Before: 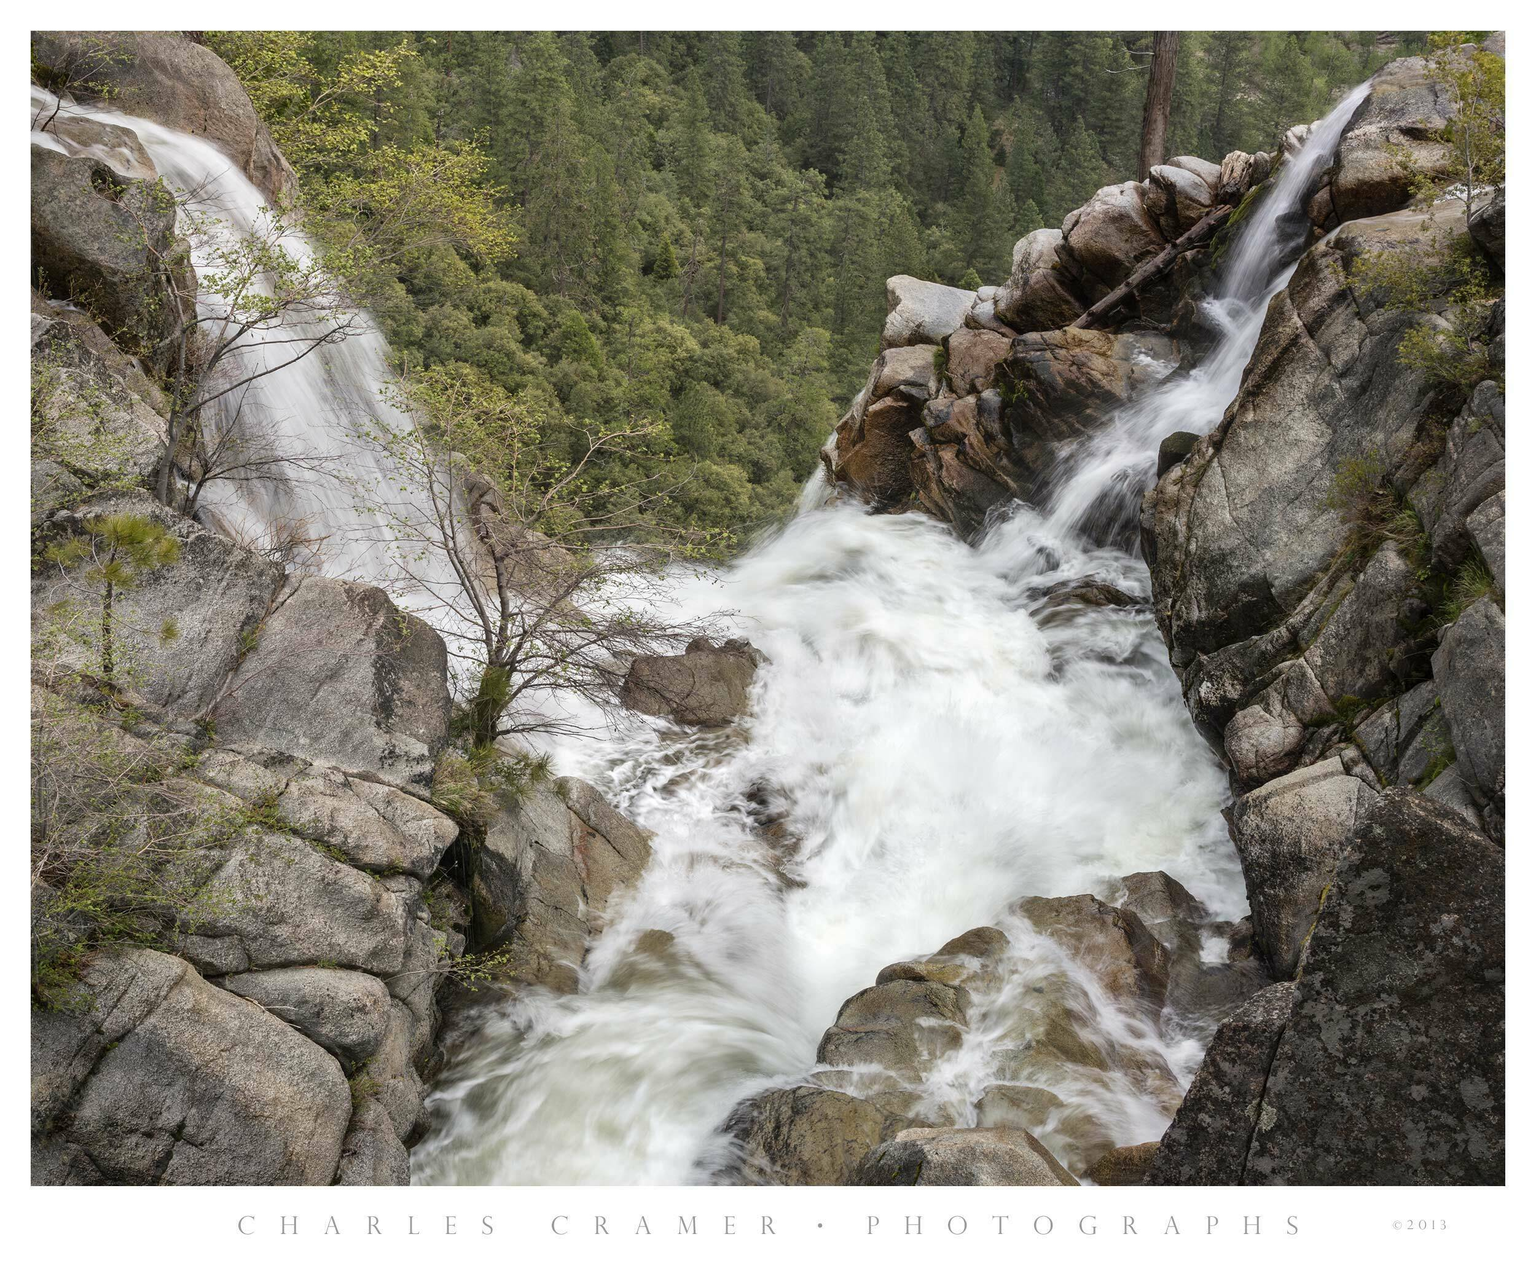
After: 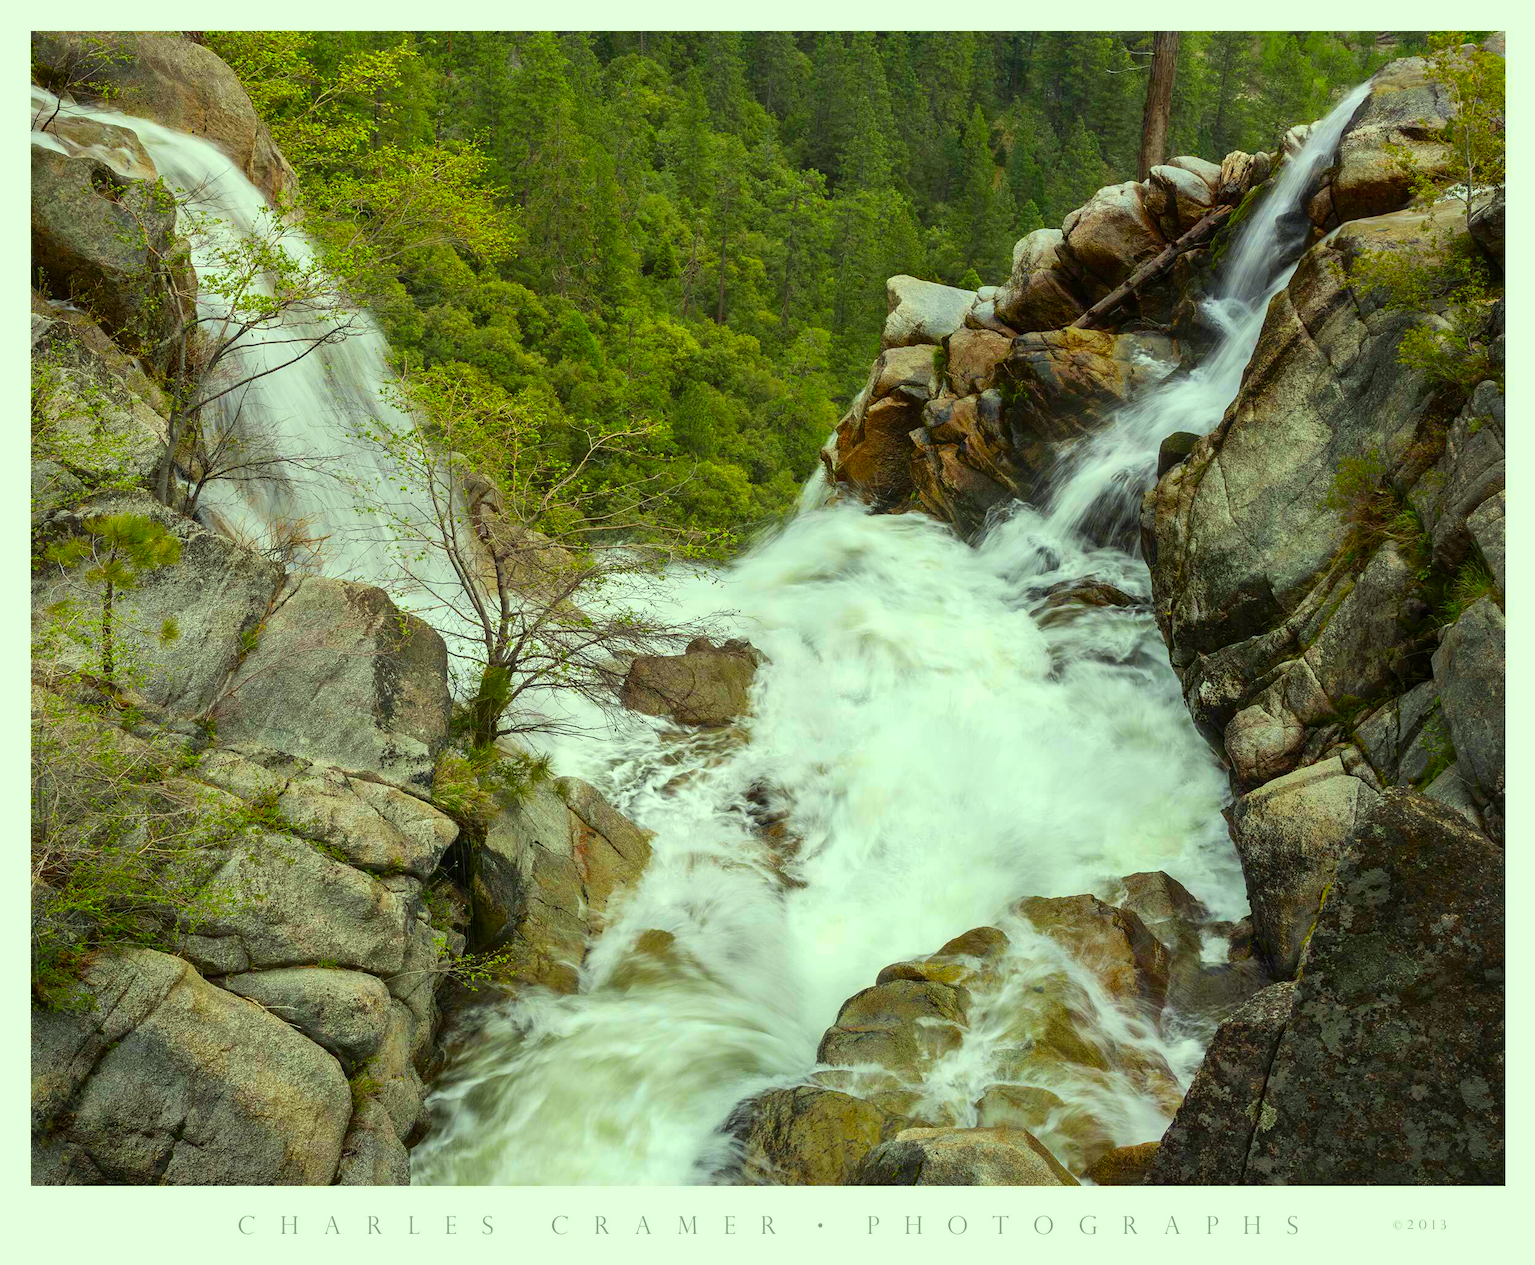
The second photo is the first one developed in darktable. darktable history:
color correction: highlights a* -10.74, highlights b* 9.86, saturation 1.72
contrast brightness saturation: contrast 0.078, saturation 0.197
